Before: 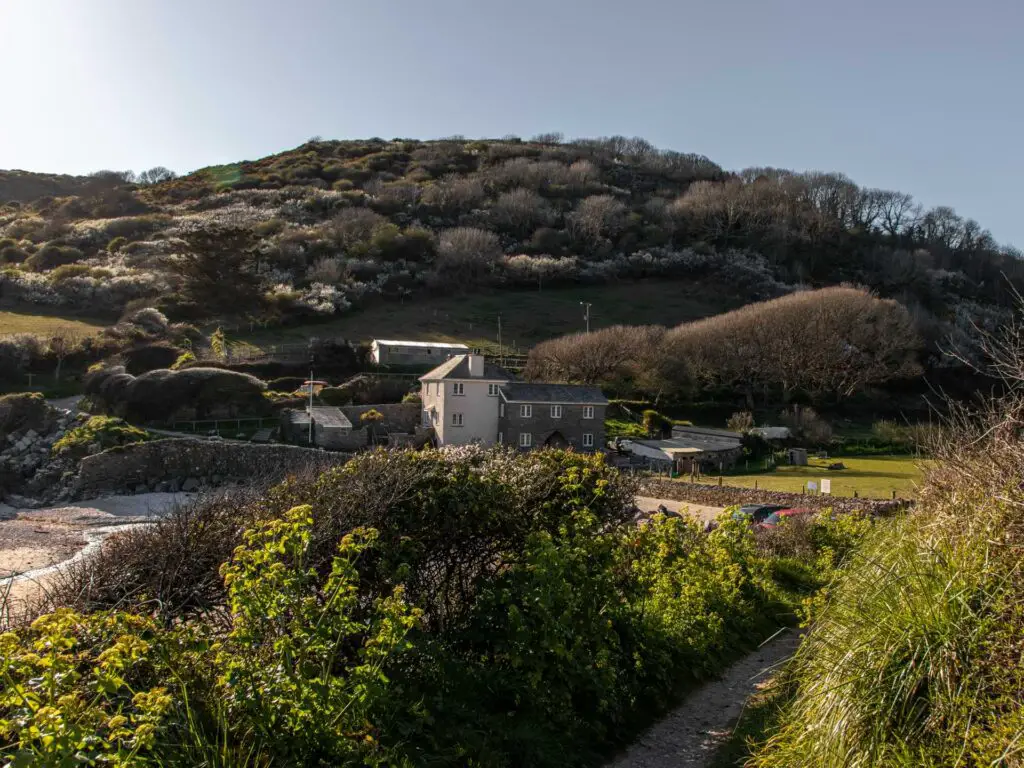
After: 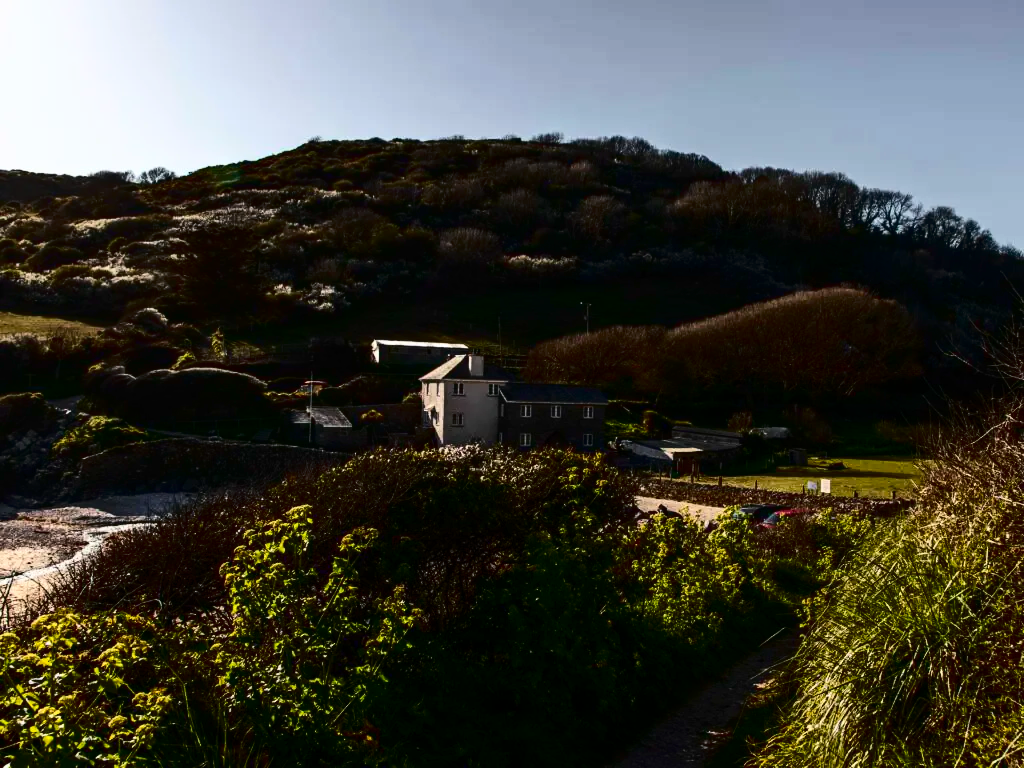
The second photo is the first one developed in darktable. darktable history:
tone curve: curves: ch0 [(0, 0) (0.003, 0.009) (0.011, 0.013) (0.025, 0.019) (0.044, 0.029) (0.069, 0.04) (0.1, 0.053) (0.136, 0.08) (0.177, 0.114) (0.224, 0.151) (0.277, 0.207) (0.335, 0.267) (0.399, 0.35) (0.468, 0.442) (0.543, 0.545) (0.623, 0.656) (0.709, 0.752) (0.801, 0.843) (0.898, 0.932) (1, 1)], color space Lab, independent channels, preserve colors none
contrast brightness saturation: contrast 0.243, brightness -0.245, saturation 0.147
